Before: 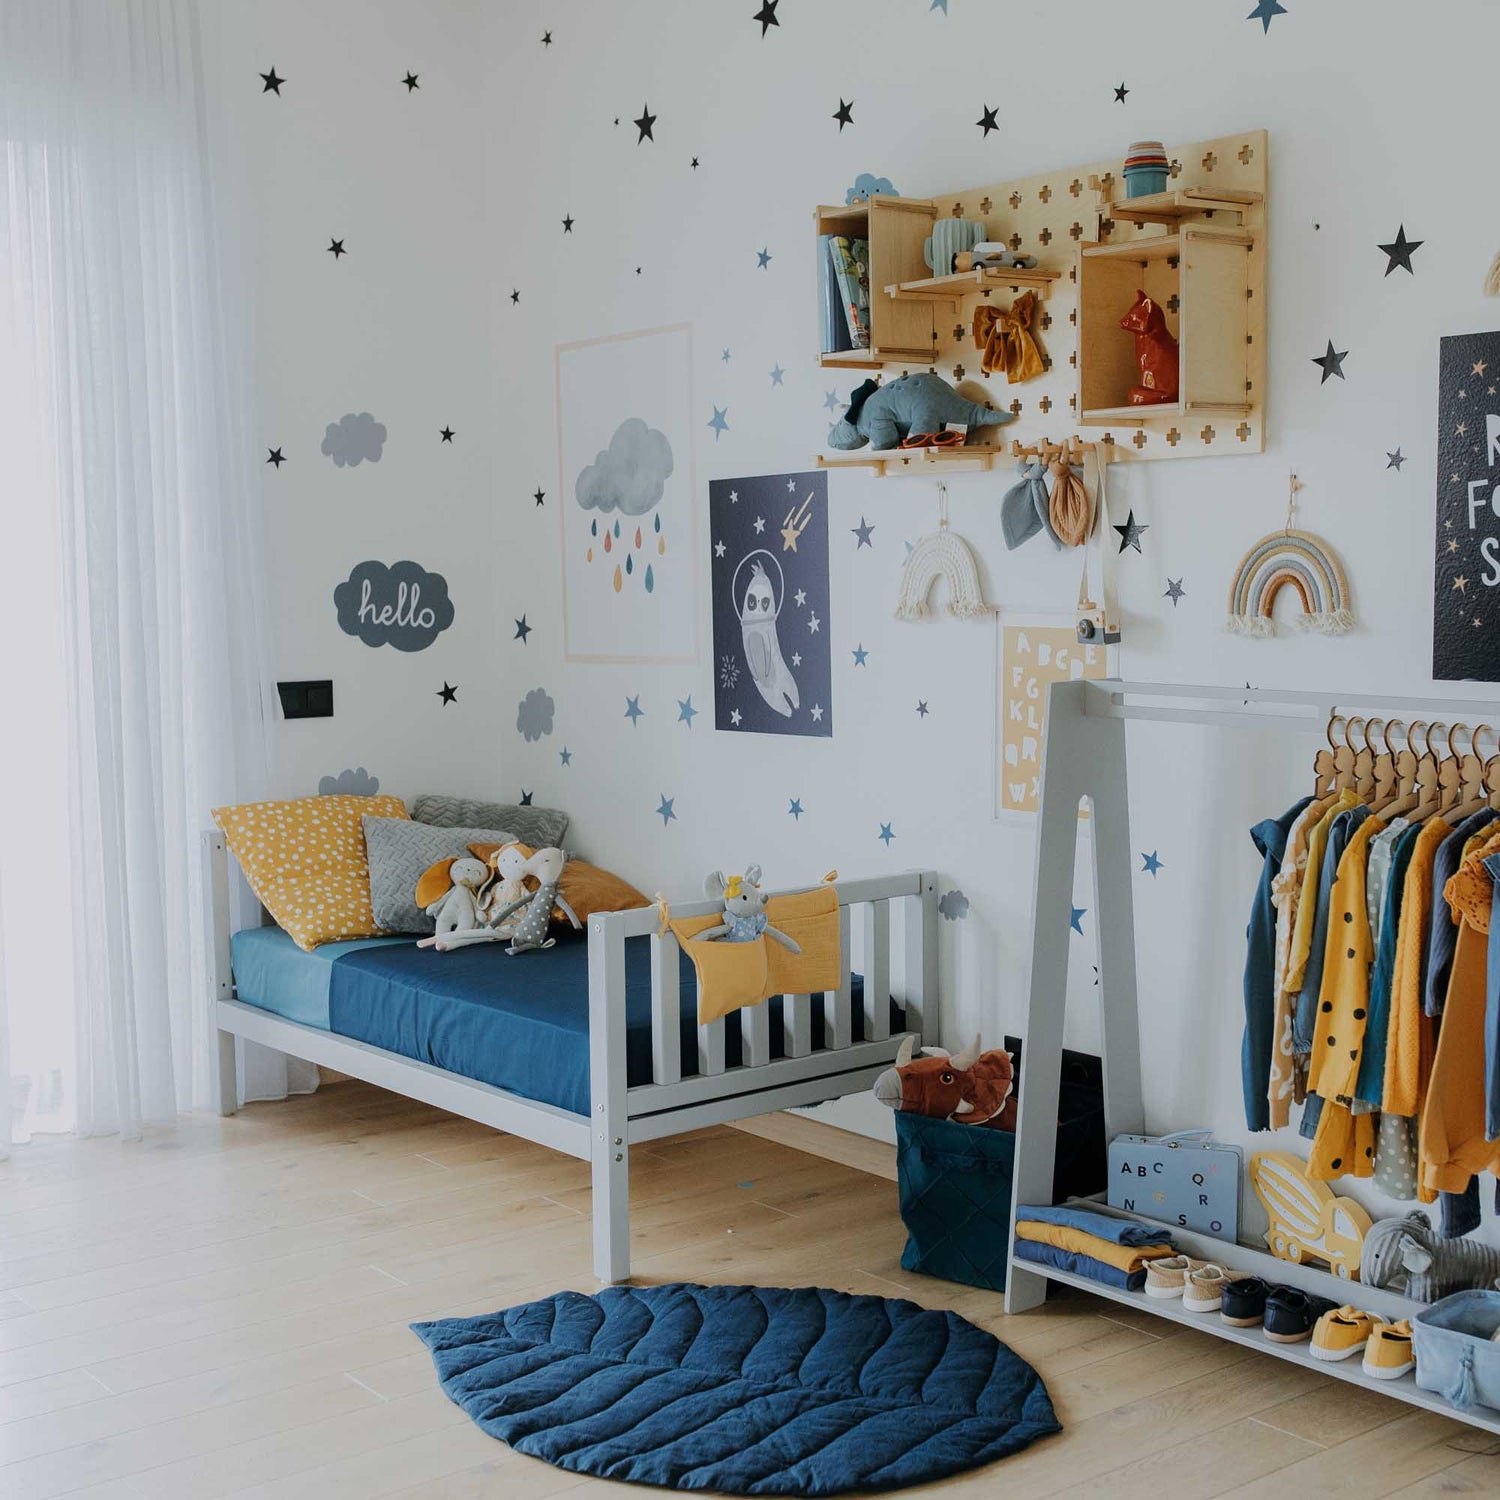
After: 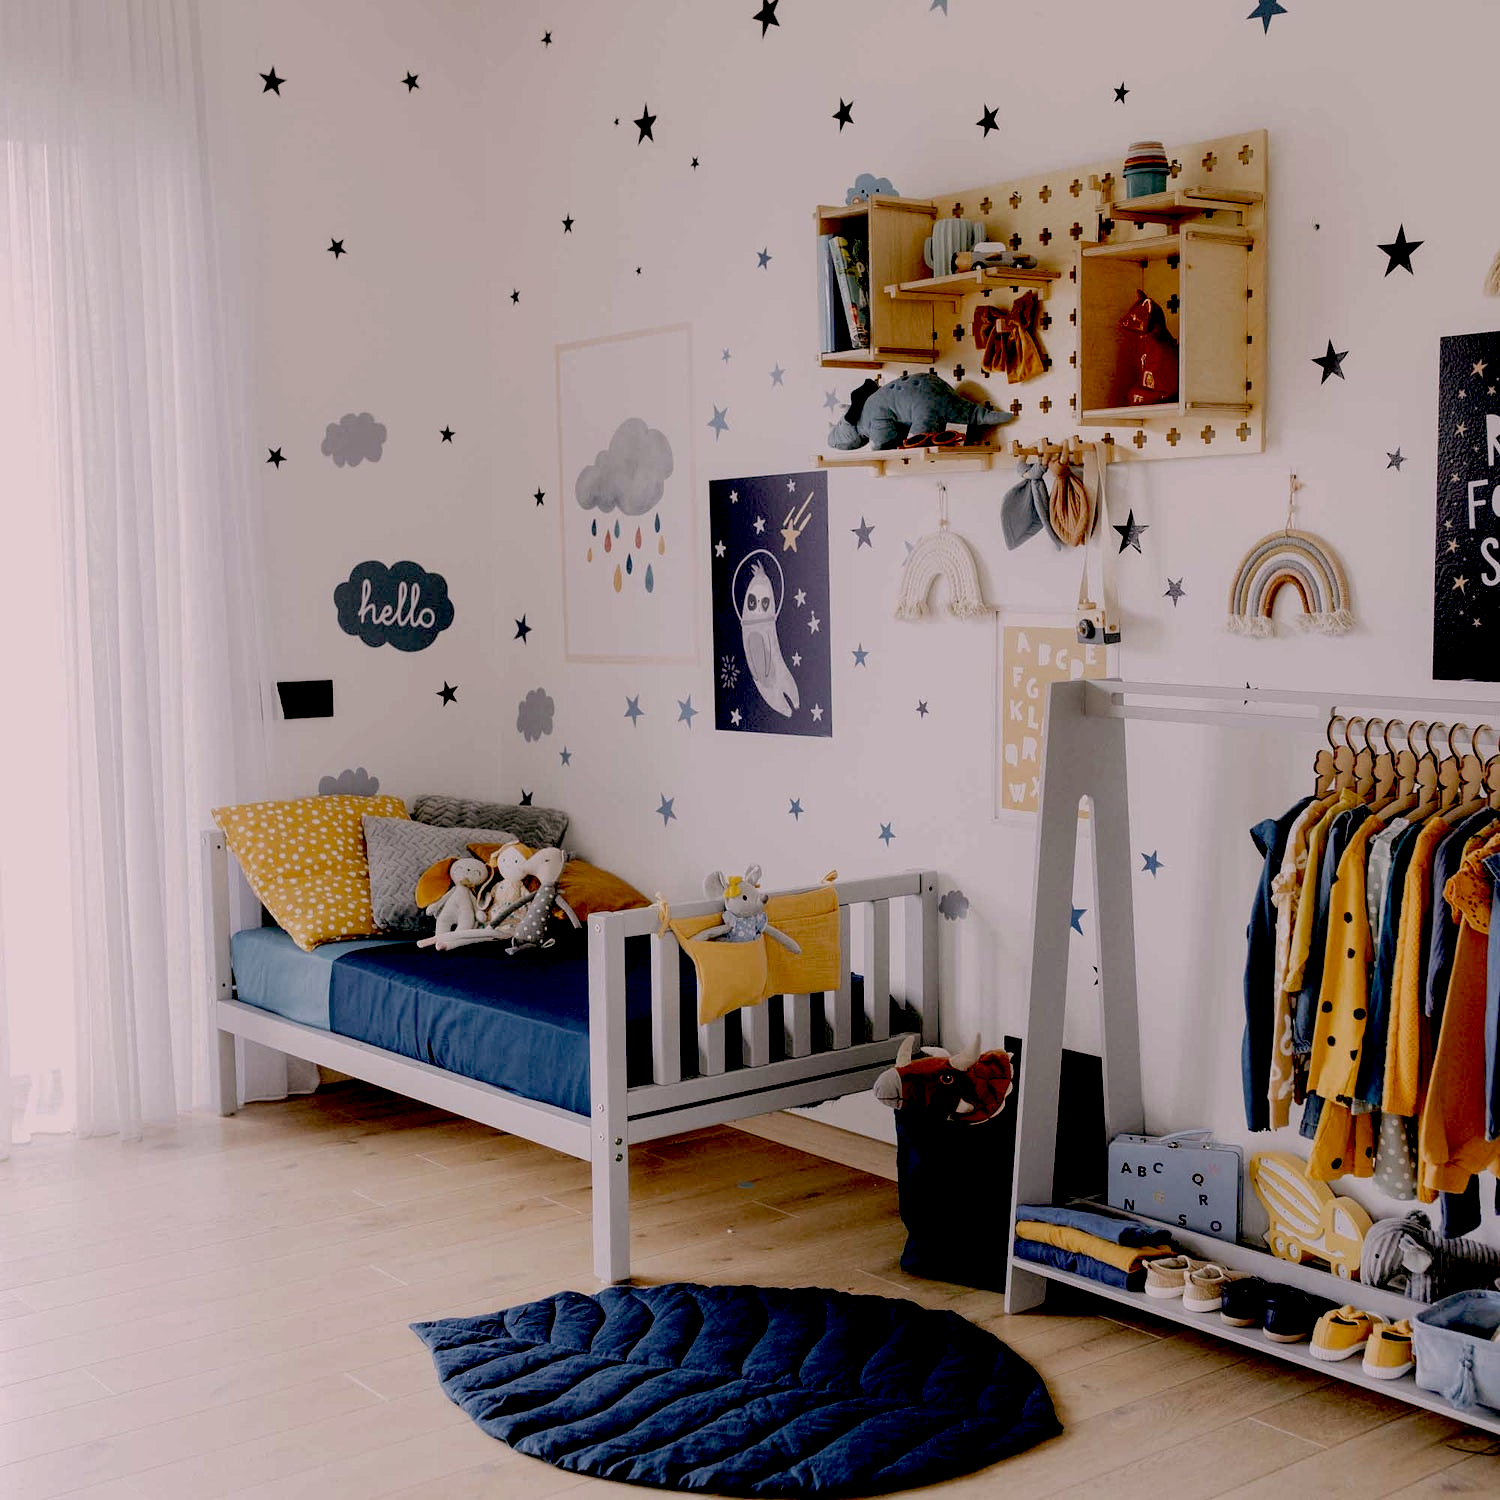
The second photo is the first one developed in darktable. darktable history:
color correction: highlights a* 10.21, highlights b* 9.79, shadows a* 8.61, shadows b* 7.88, saturation 0.8
exposure: black level correction 0.056, compensate highlight preservation false
white balance: red 0.974, blue 1.044
